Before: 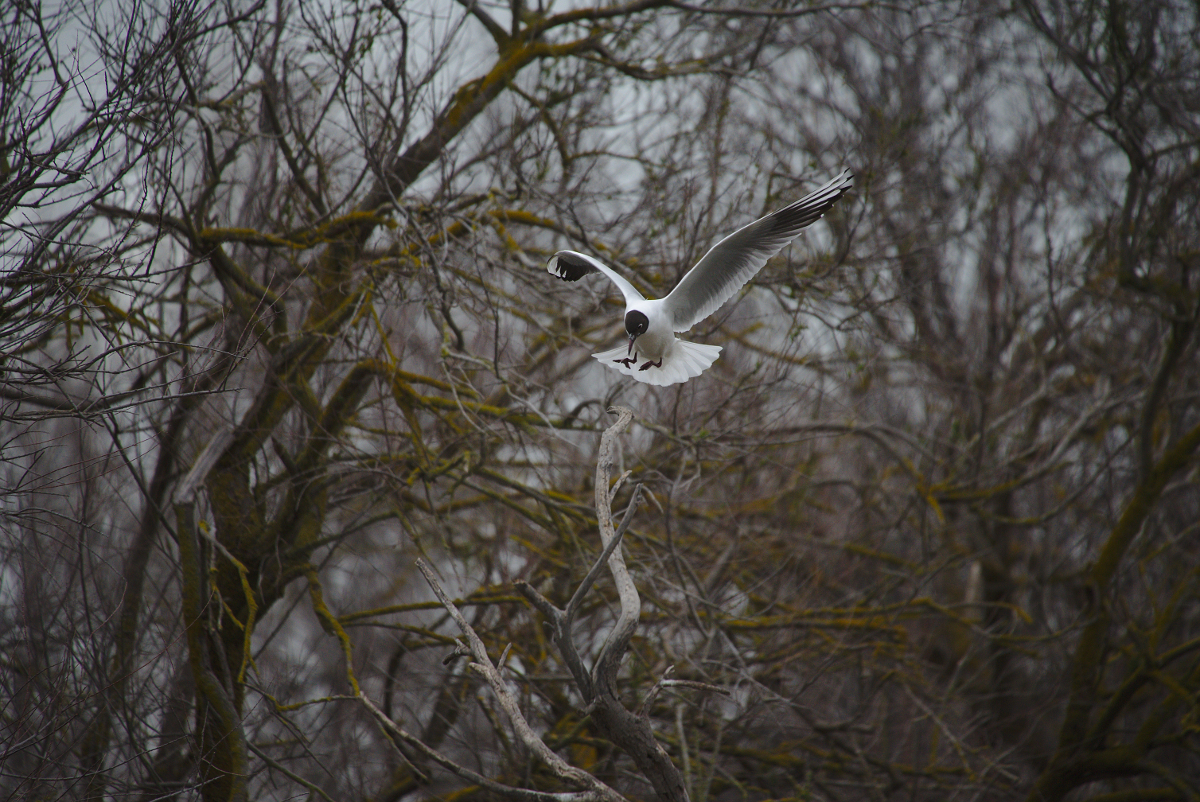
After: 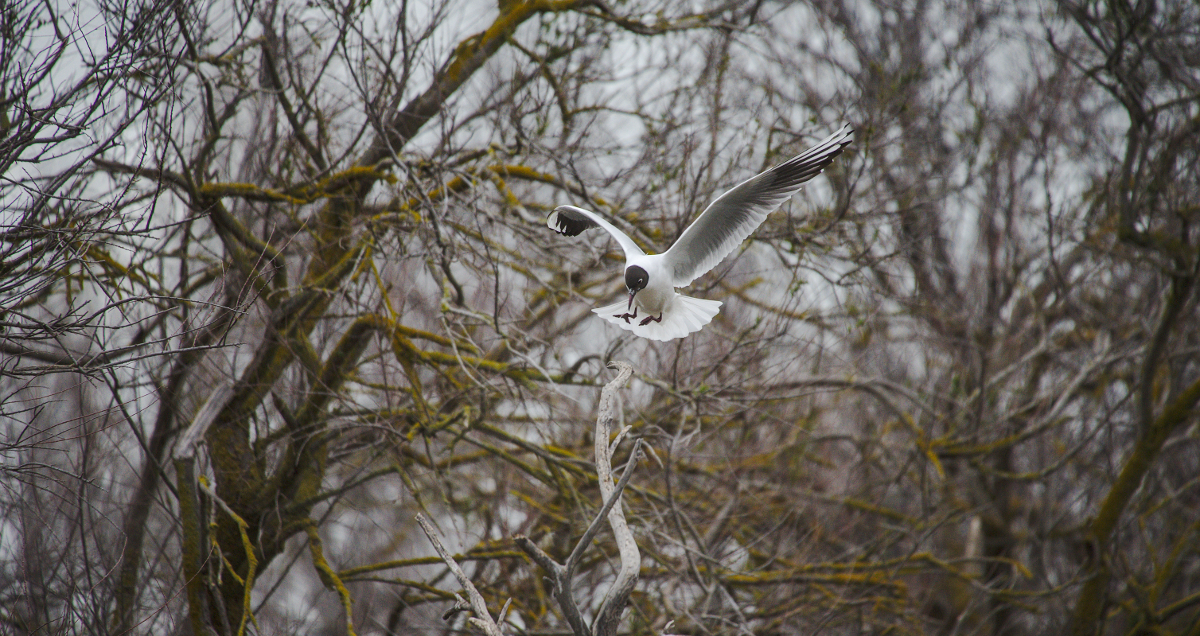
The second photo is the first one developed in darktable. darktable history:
crop and rotate: top 5.65%, bottom 14.988%
base curve: curves: ch0 [(0, 0) (0.158, 0.273) (0.879, 0.895) (1, 1)], preserve colors none
local contrast: on, module defaults
